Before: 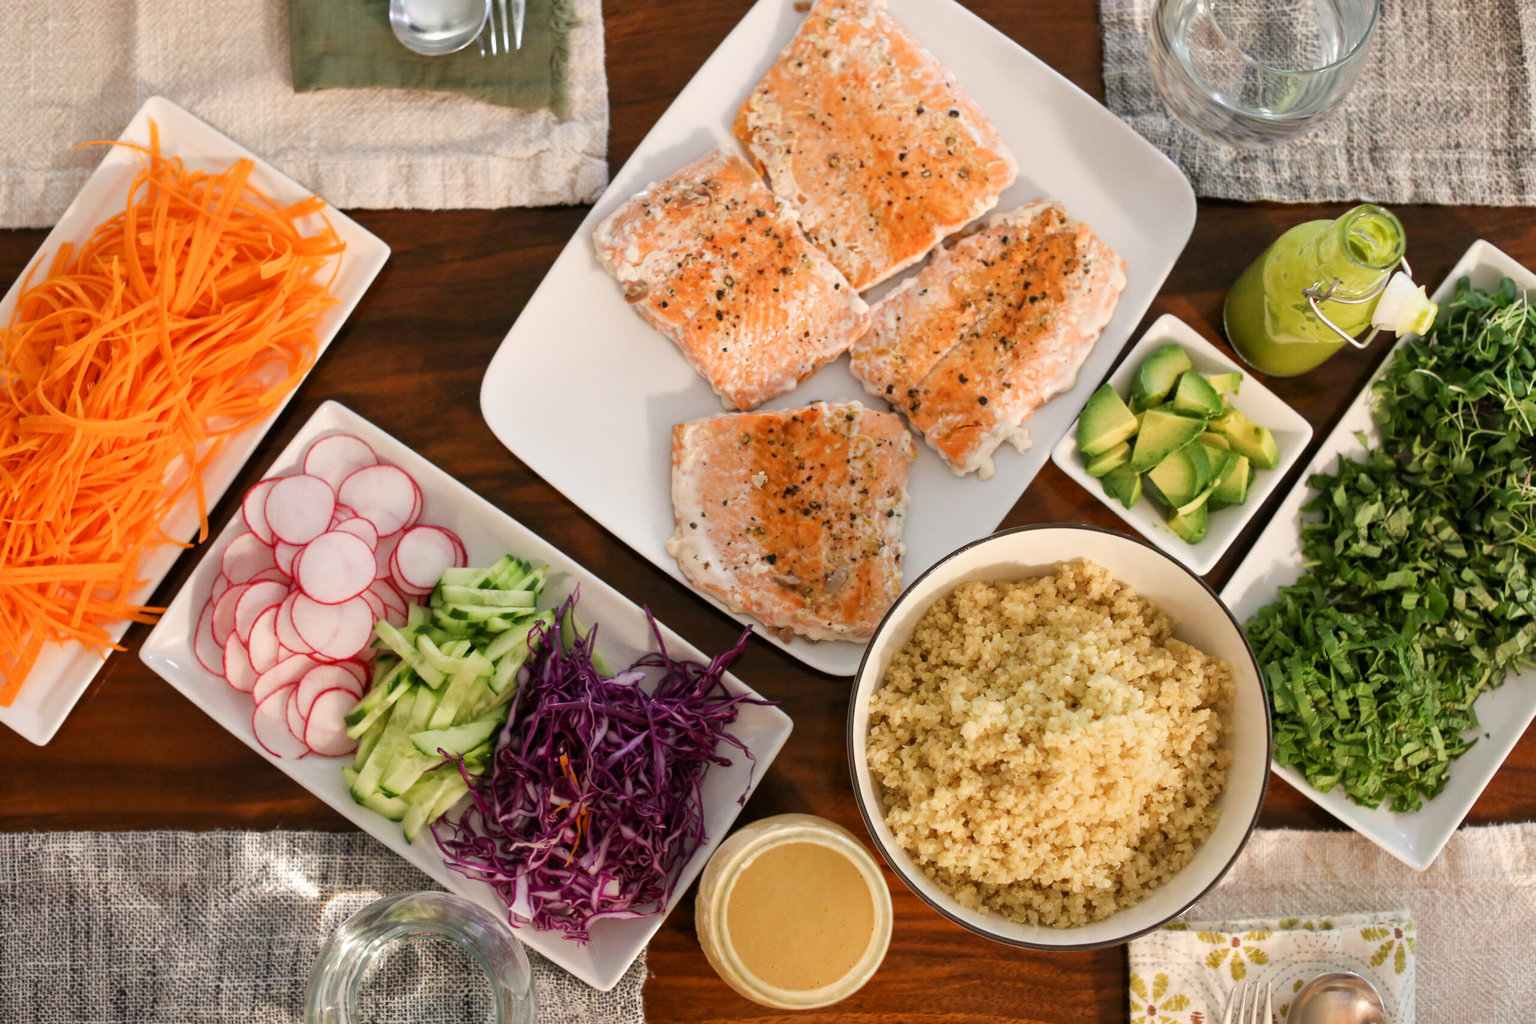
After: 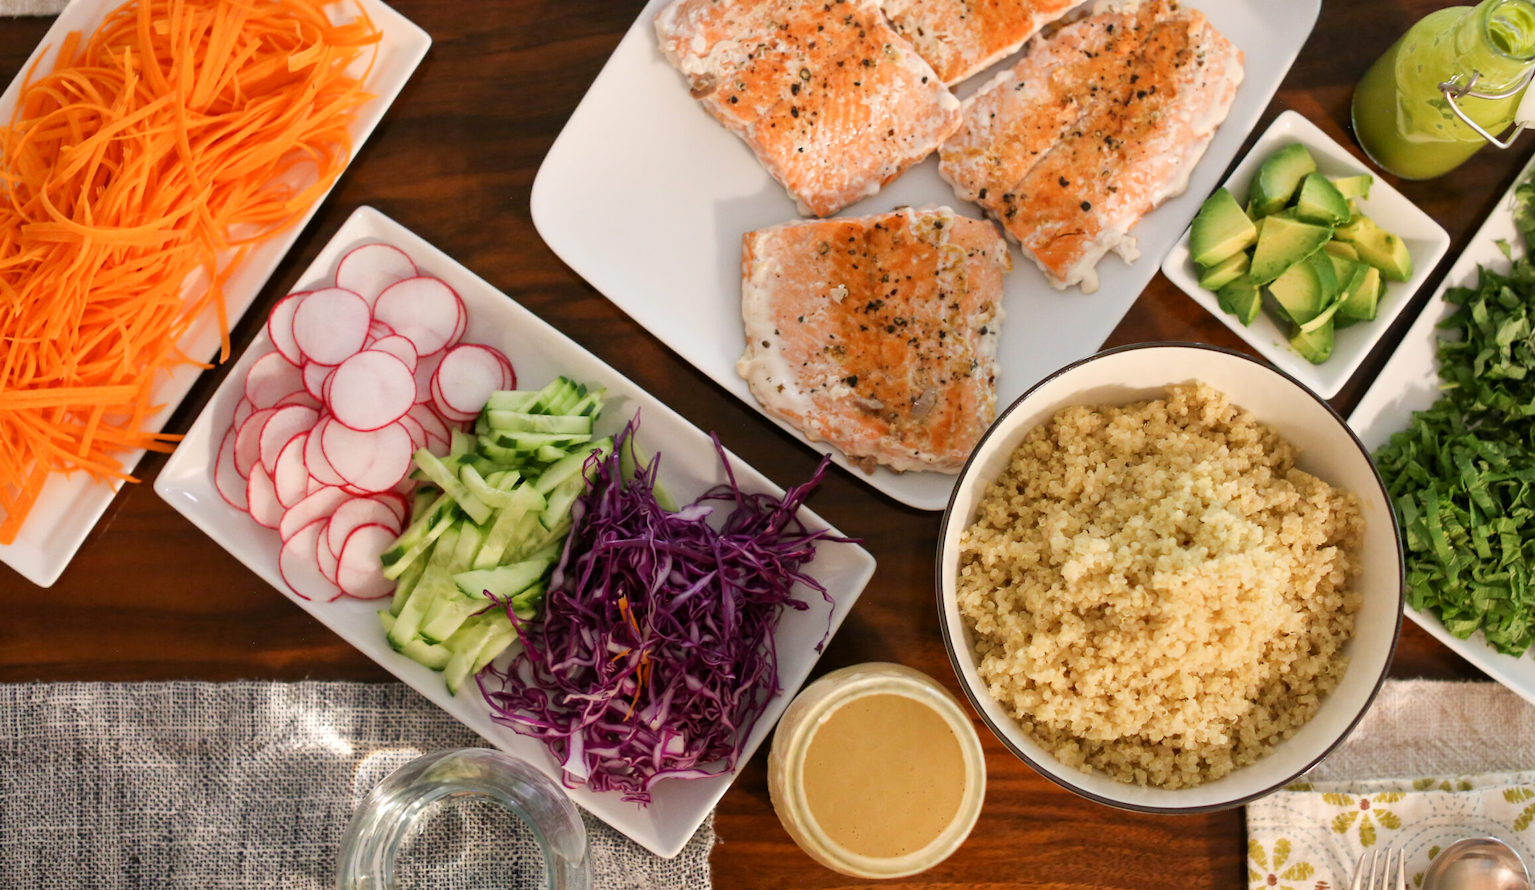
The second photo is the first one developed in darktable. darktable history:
crop: top 20.916%, right 9.437%, bottom 0.316%
bloom: size 9%, threshold 100%, strength 7%
